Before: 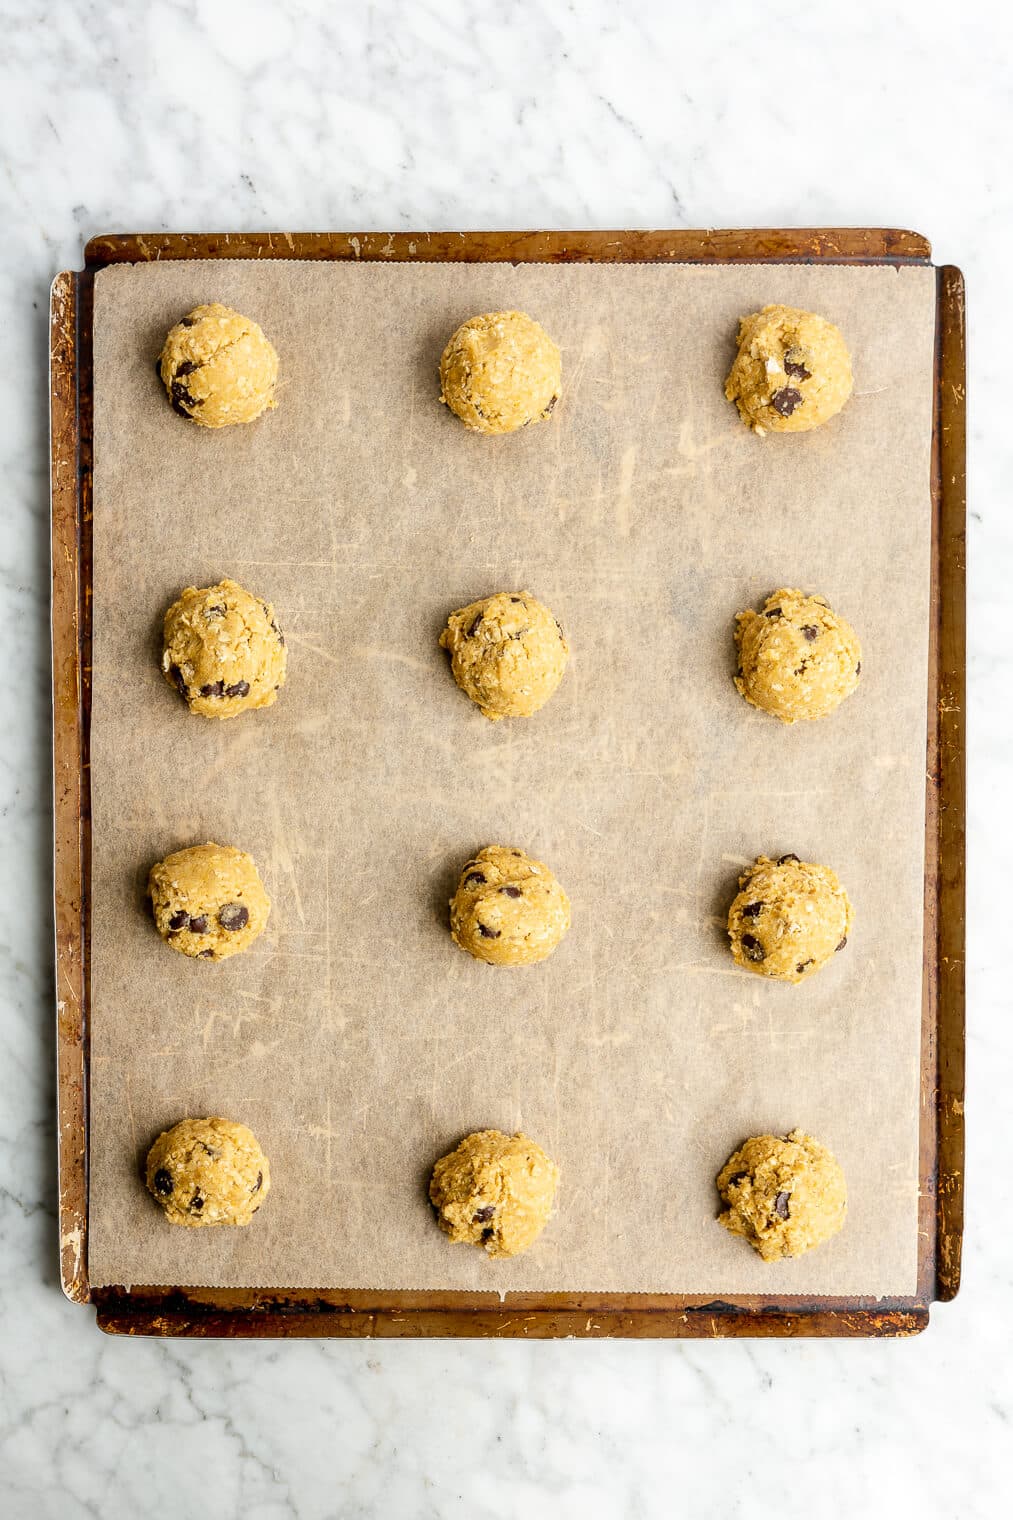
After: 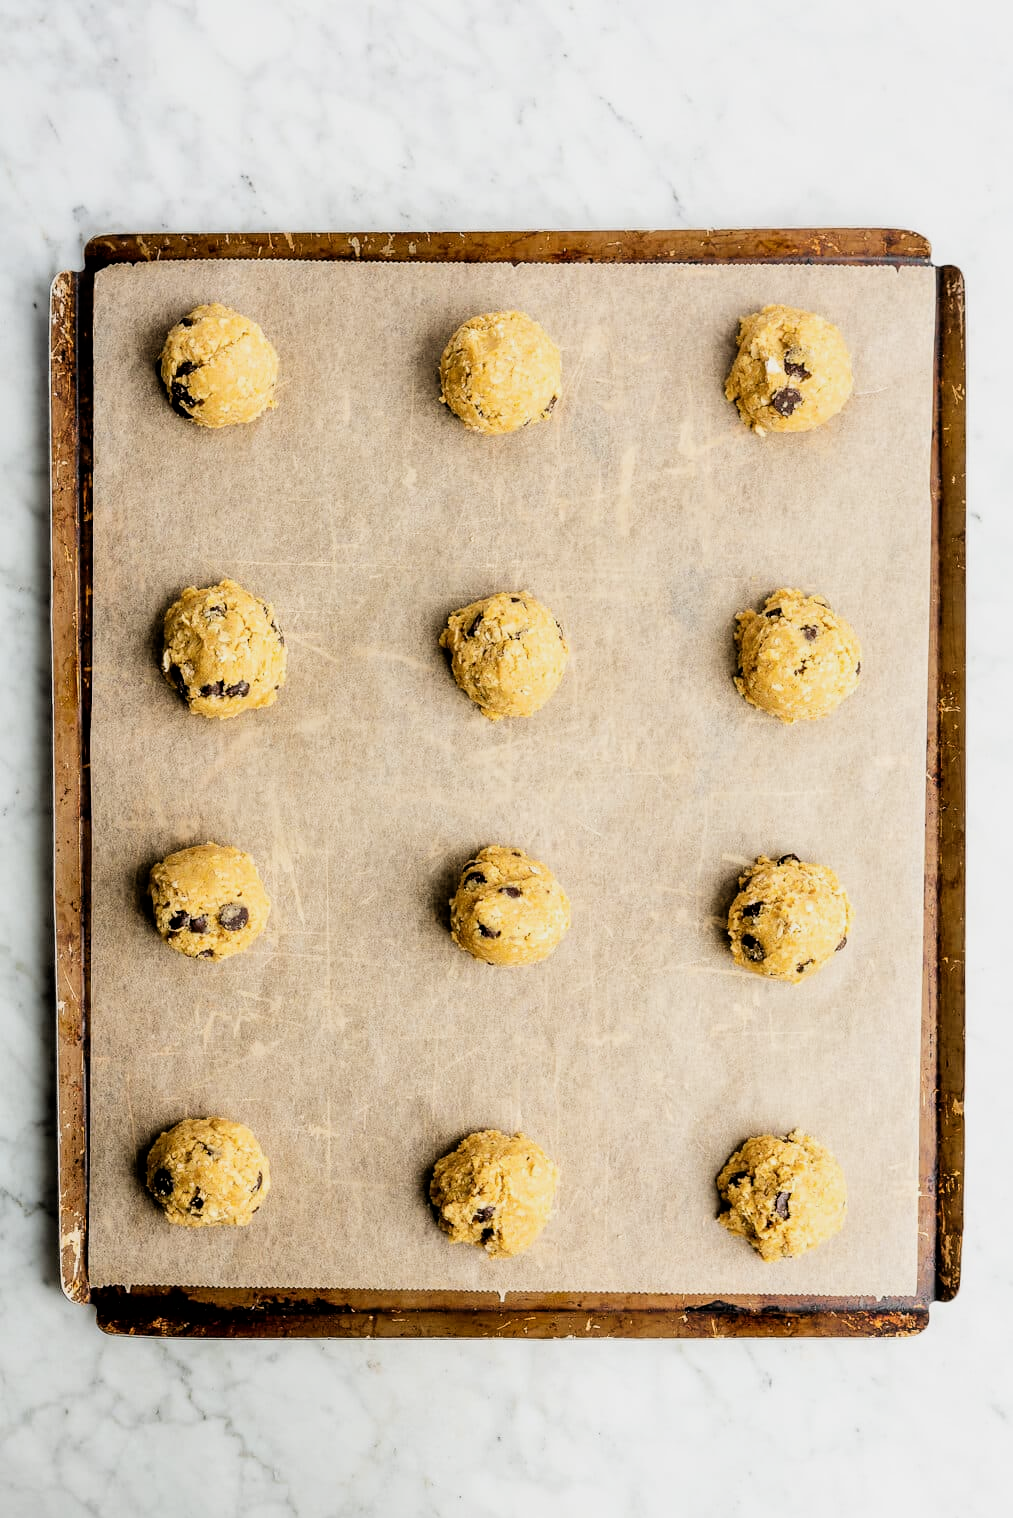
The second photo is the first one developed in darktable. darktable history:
crop: bottom 0.071%
filmic rgb: black relative exposure -5 EV, white relative exposure 3.2 EV, hardness 3.42, contrast 1.2, highlights saturation mix -30%
white balance: emerald 1
tone equalizer: on, module defaults
